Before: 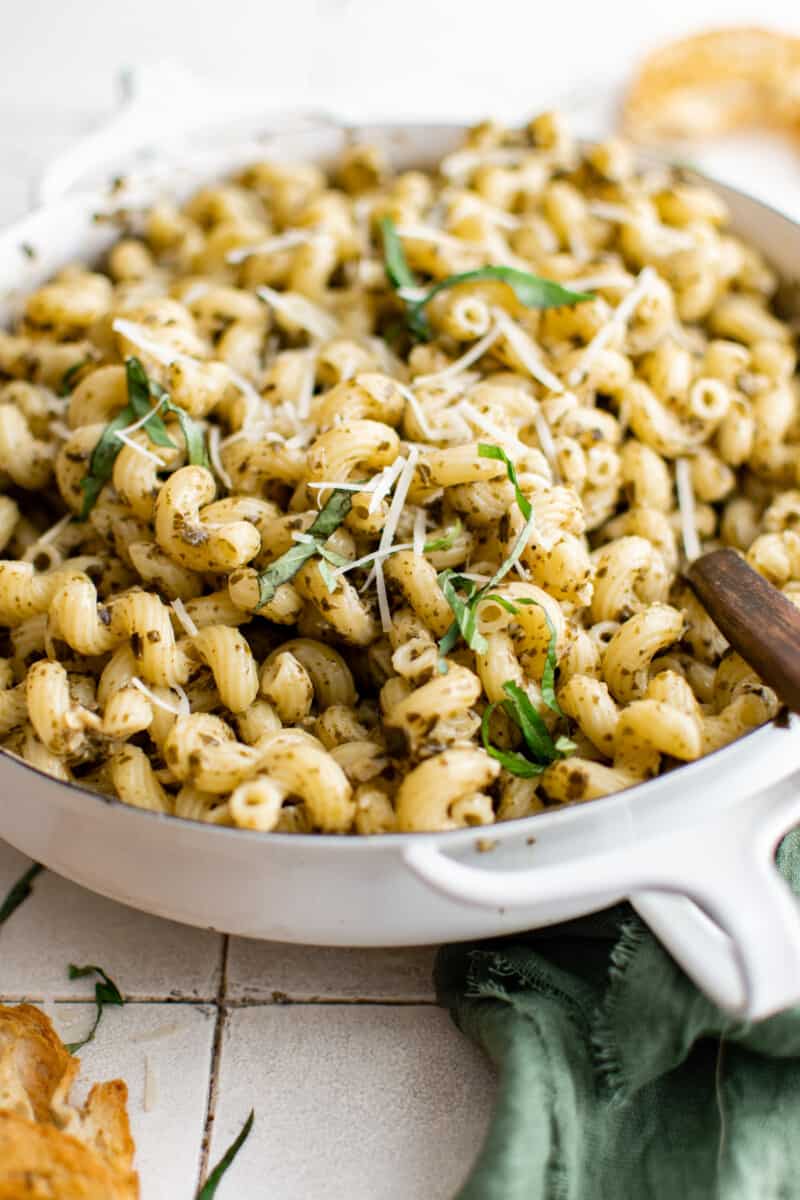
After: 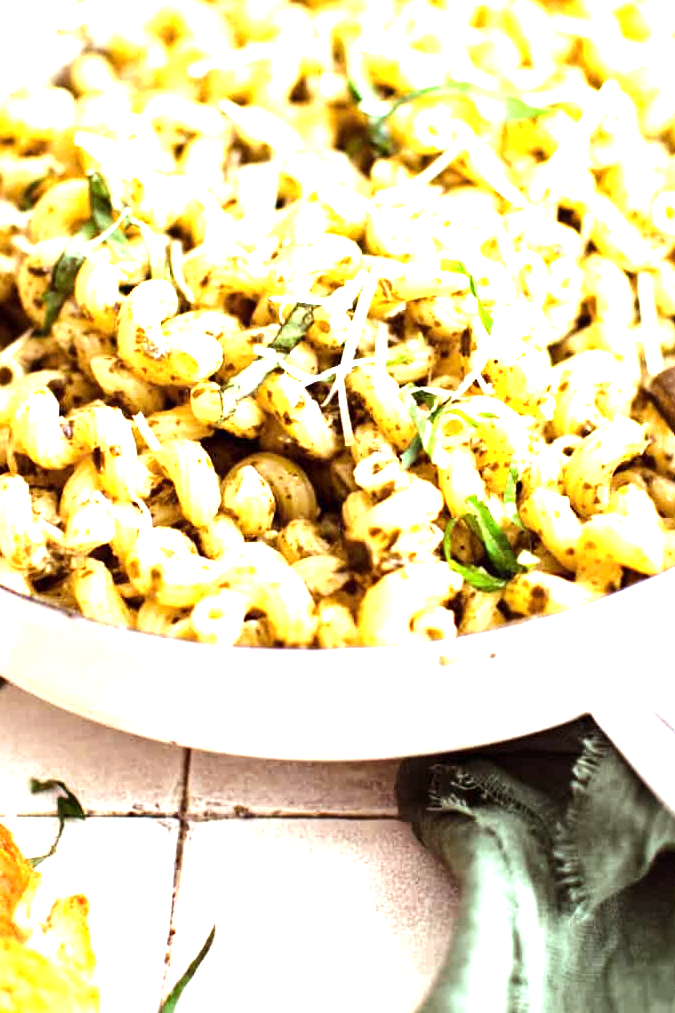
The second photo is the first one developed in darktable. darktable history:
crop and rotate: left 4.842%, top 15.51%, right 10.668%
tone equalizer: -8 EV -0.75 EV, -7 EV -0.7 EV, -6 EV -0.6 EV, -5 EV -0.4 EV, -3 EV 0.4 EV, -2 EV 0.6 EV, -1 EV 0.7 EV, +0 EV 0.75 EV, edges refinement/feathering 500, mask exposure compensation -1.57 EV, preserve details no
exposure: black level correction 0, exposure 1.45 EV, compensate exposure bias true, compensate highlight preservation false
rgb levels: mode RGB, independent channels, levels [[0, 0.474, 1], [0, 0.5, 1], [0, 0.5, 1]]
